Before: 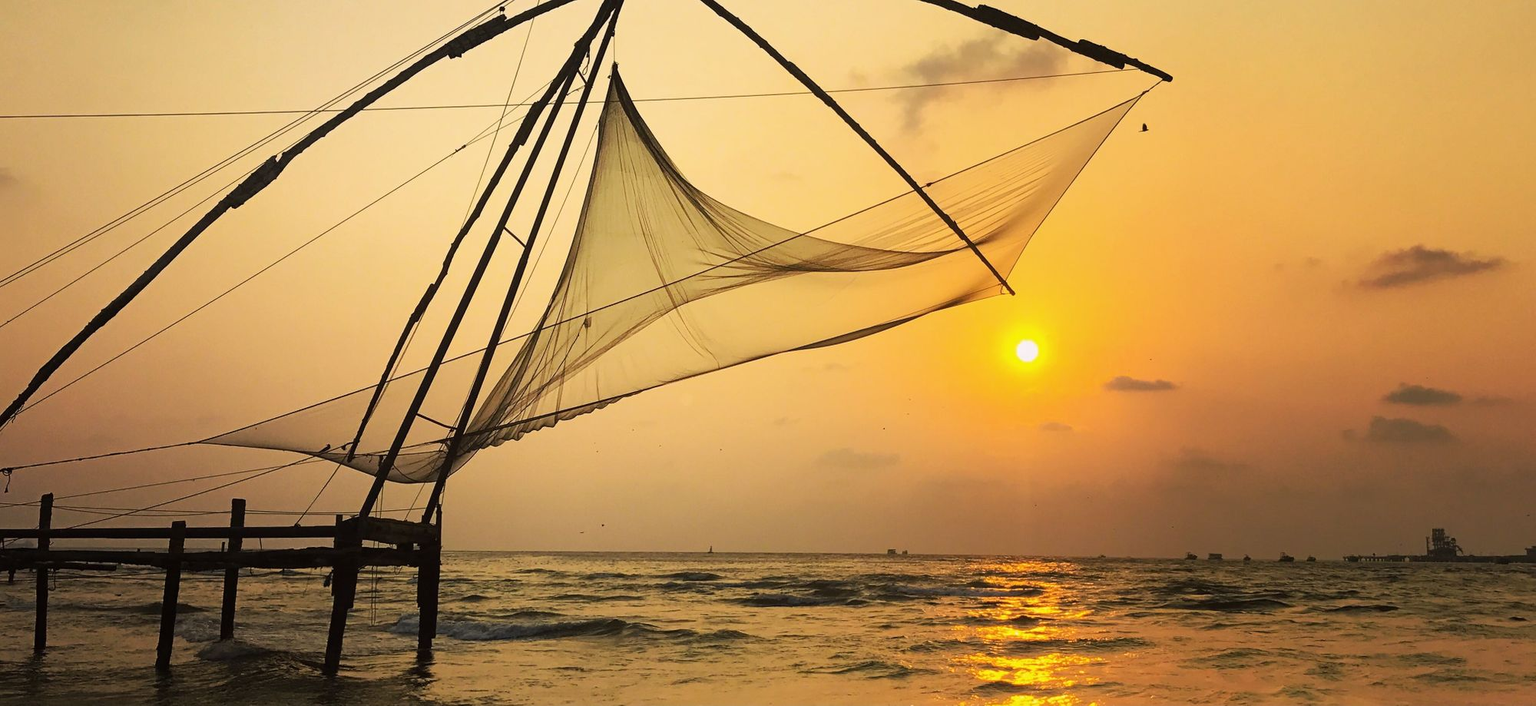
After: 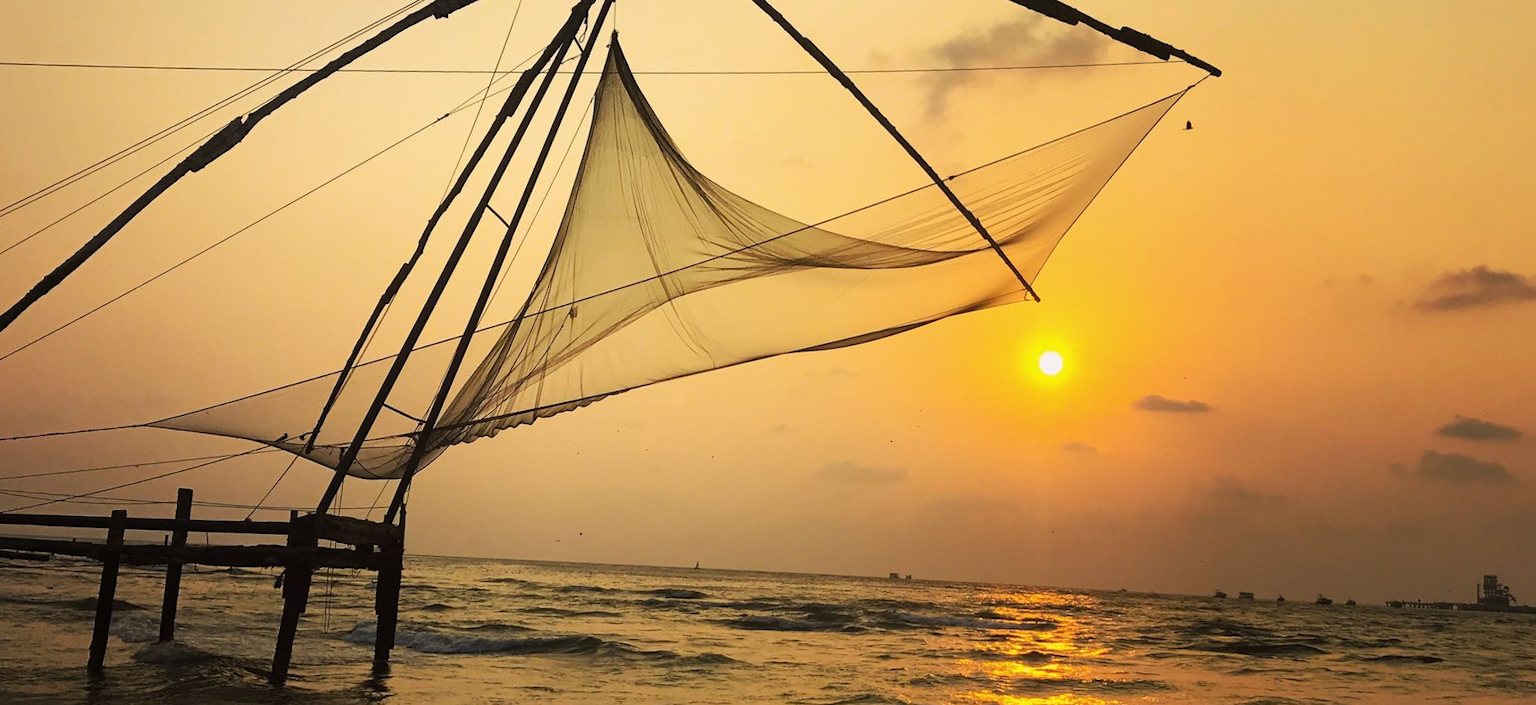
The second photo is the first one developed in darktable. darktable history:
crop and rotate: angle -2.38°
color balance: on, module defaults
